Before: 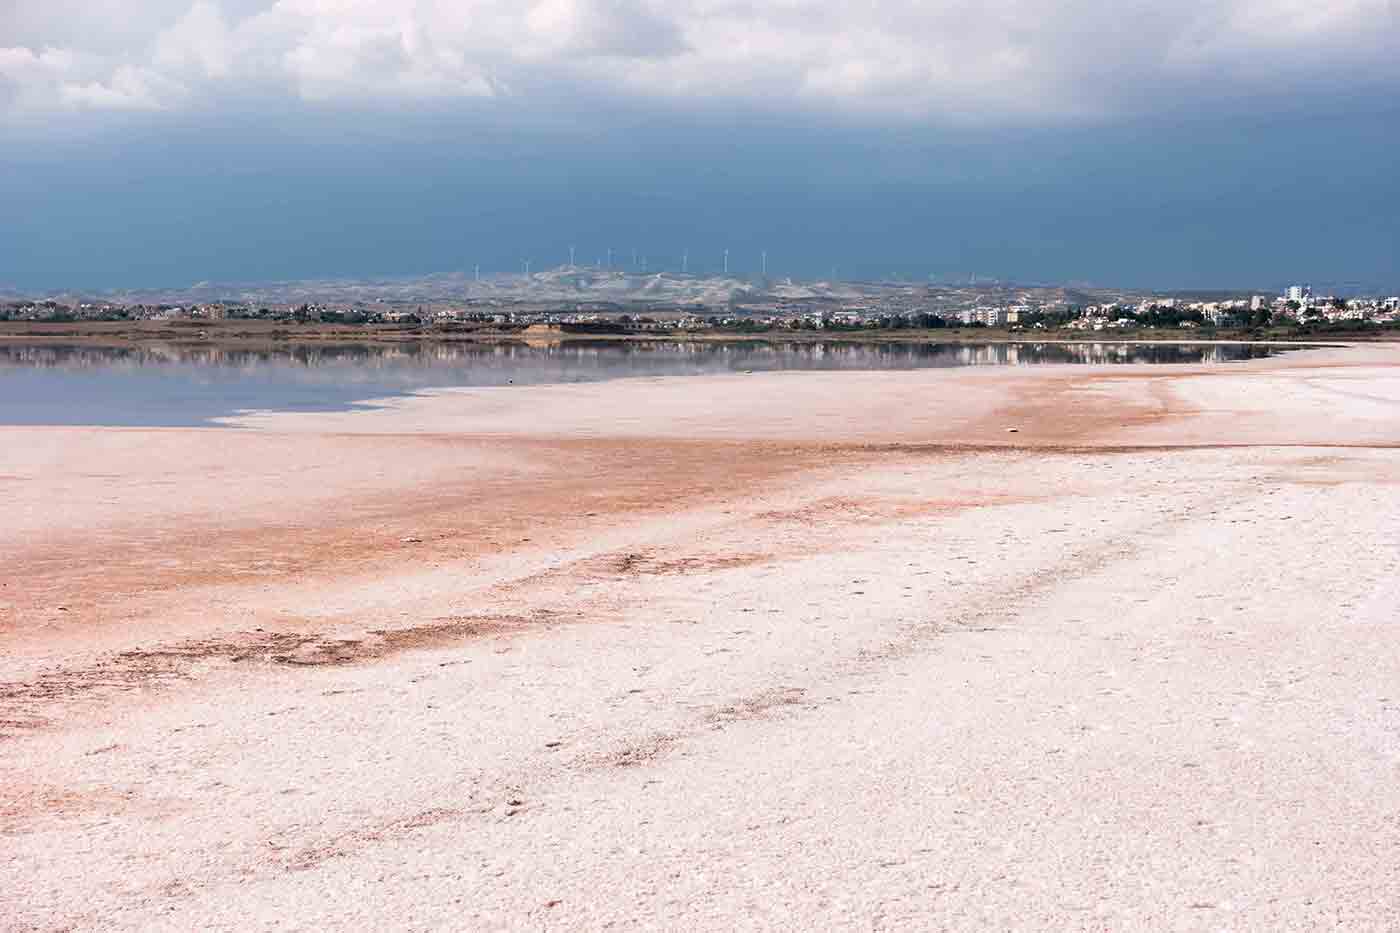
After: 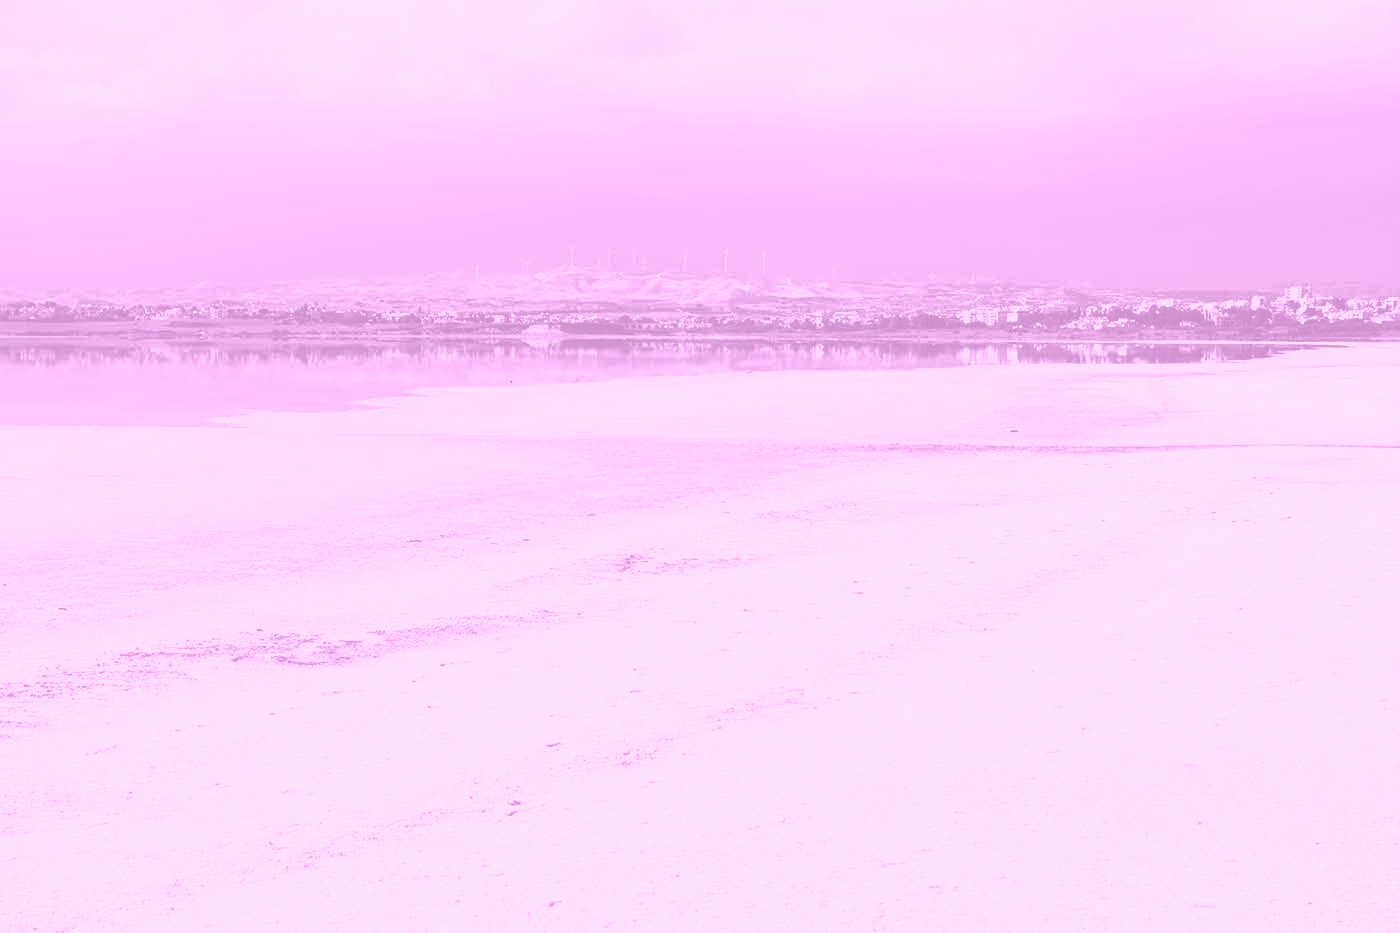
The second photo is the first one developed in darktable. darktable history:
contrast brightness saturation: contrast 0.32, brightness -0.08, saturation 0.17
colorize: hue 331.2°, saturation 69%, source mix 30.28%, lightness 69.02%, version 1
